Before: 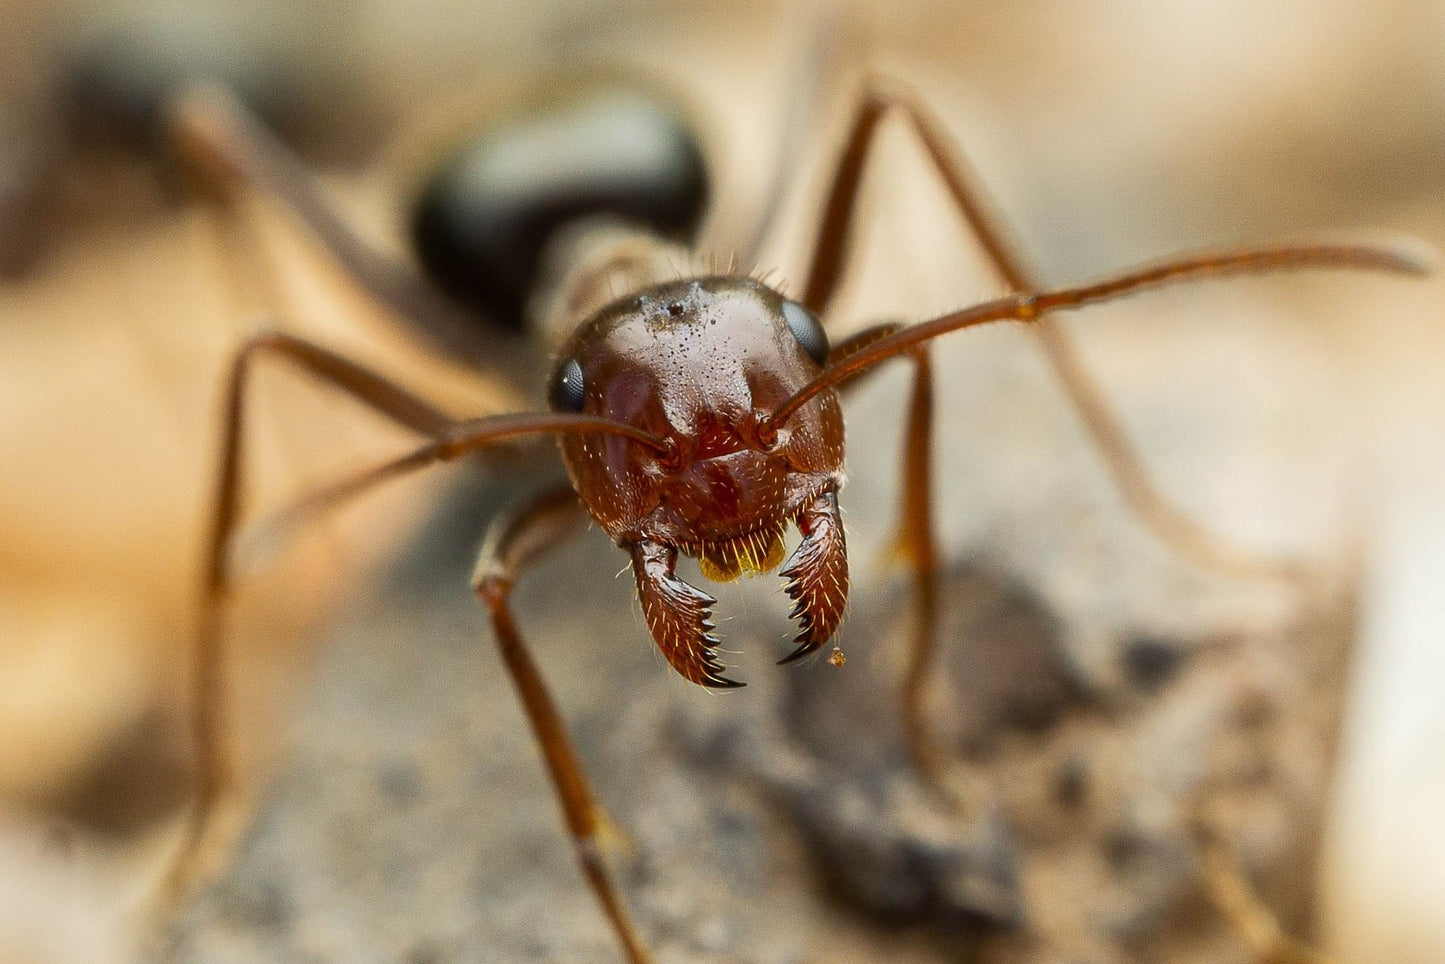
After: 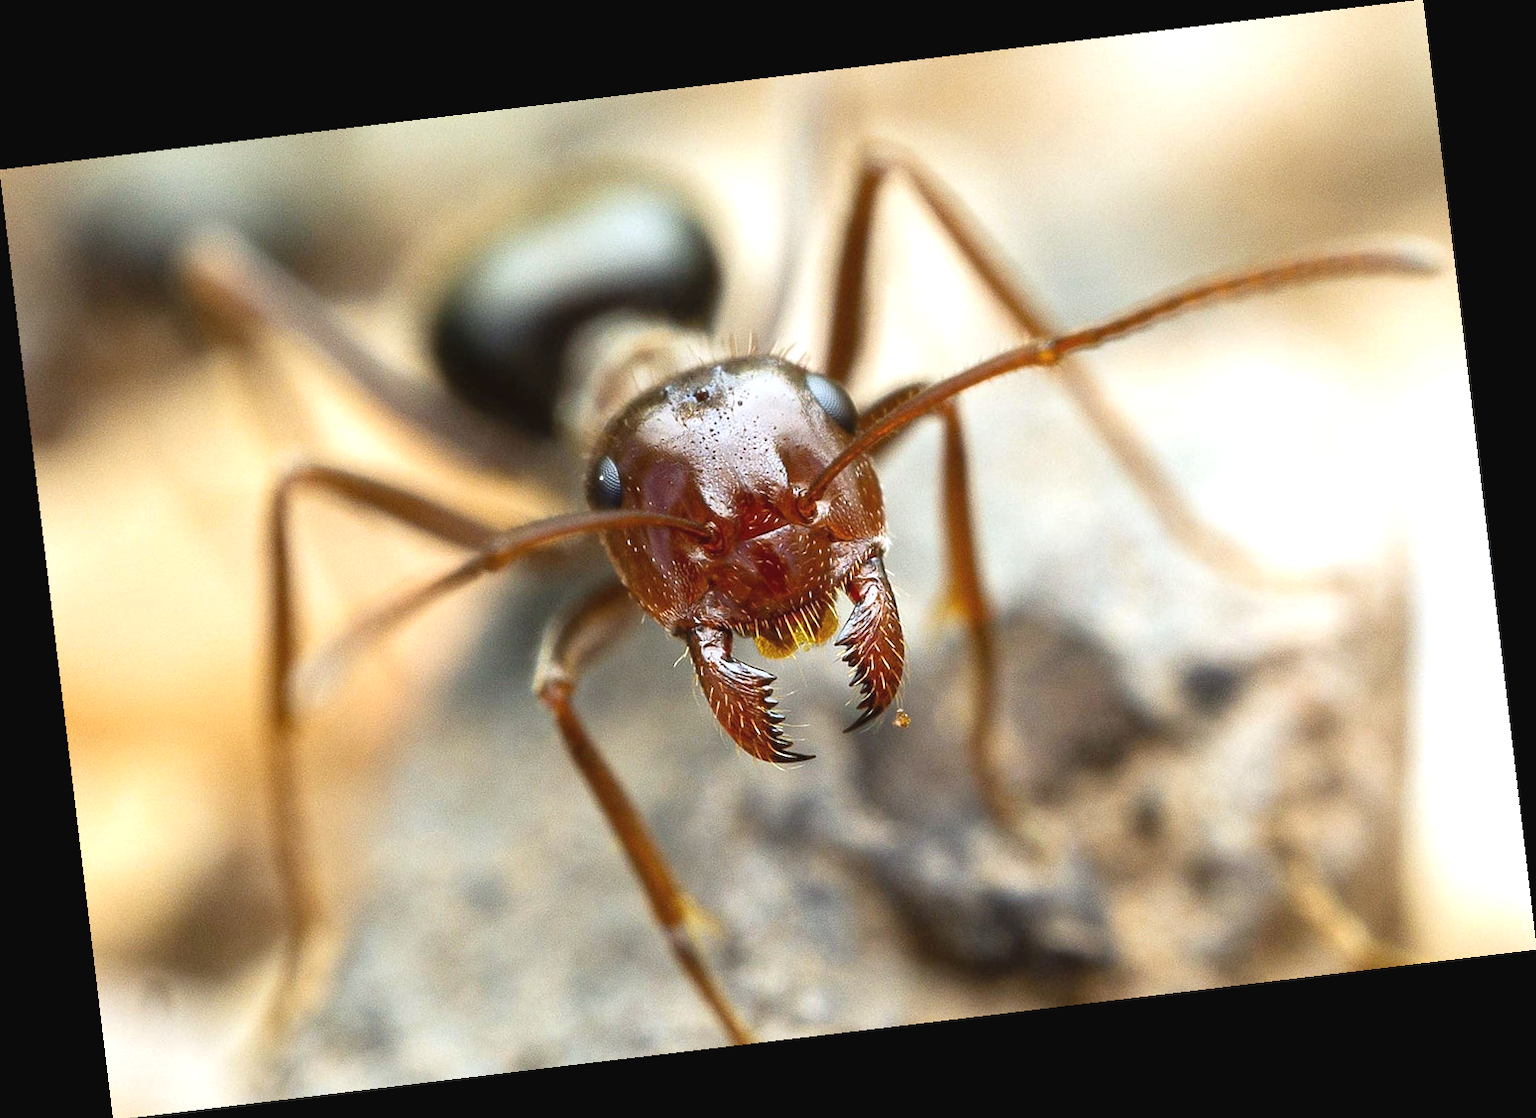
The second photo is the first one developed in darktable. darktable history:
rotate and perspective: rotation -6.83°, automatic cropping off
exposure: black level correction -0.002, exposure 0.708 EV, compensate exposure bias true, compensate highlight preservation false
white balance: red 0.954, blue 1.079
